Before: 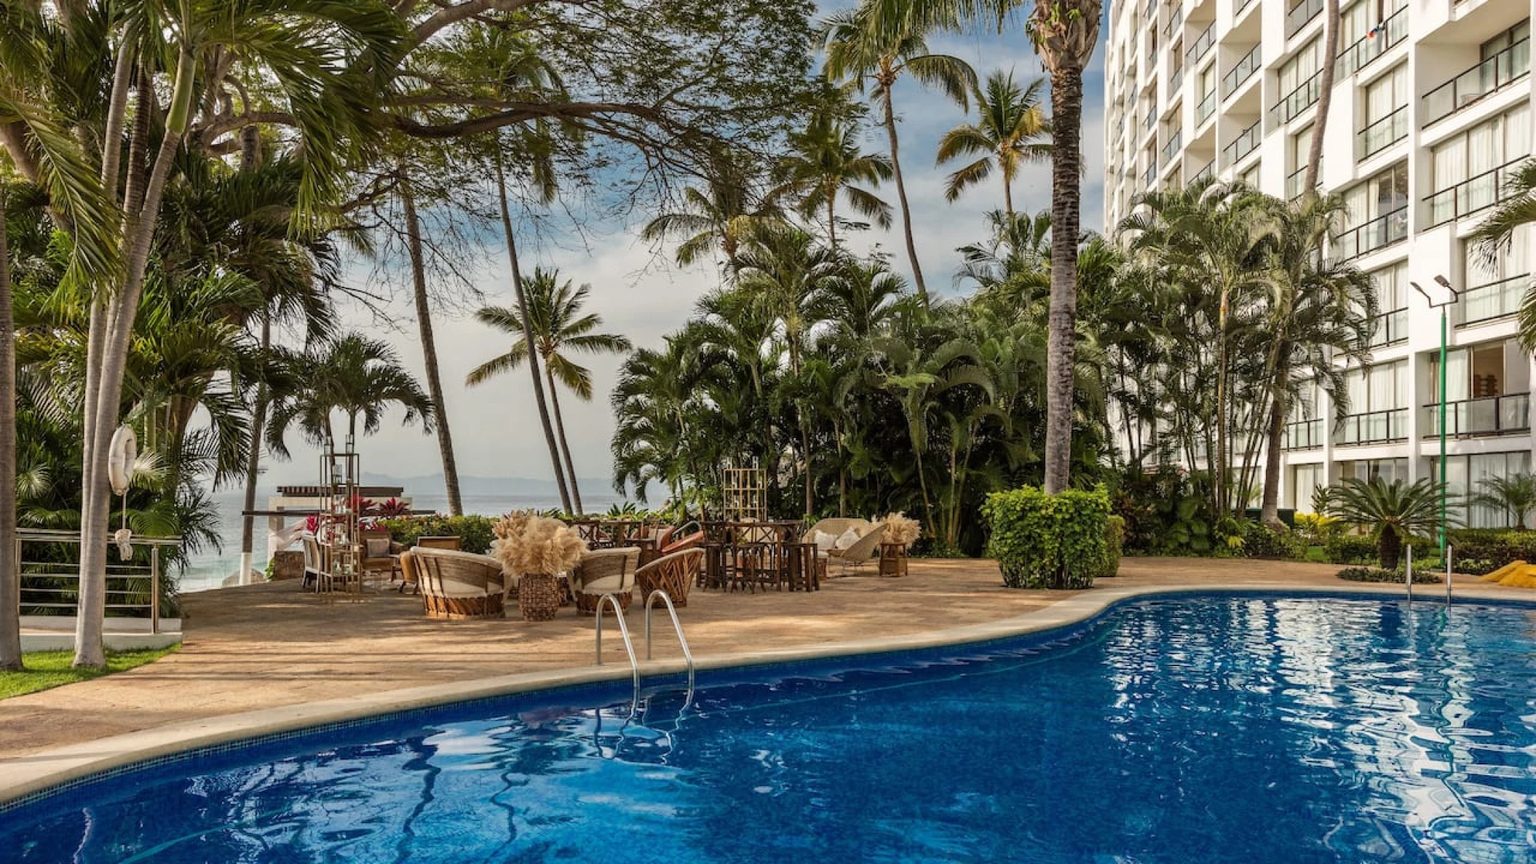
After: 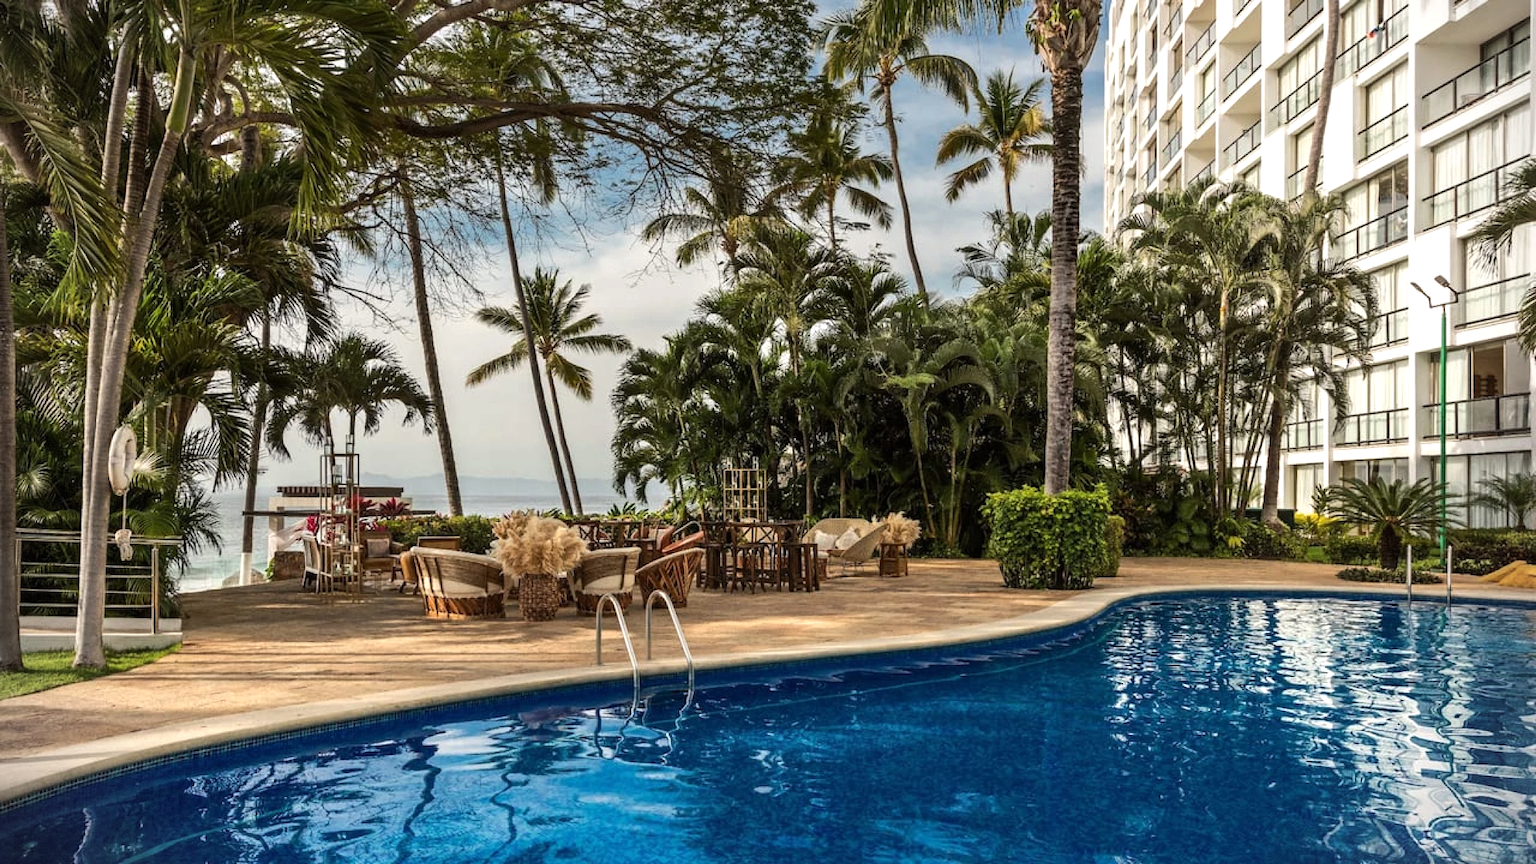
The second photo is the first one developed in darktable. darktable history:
tone equalizer: -8 EV -0.417 EV, -7 EV -0.389 EV, -6 EV -0.333 EV, -5 EV -0.222 EV, -3 EV 0.222 EV, -2 EV 0.333 EV, -1 EV 0.389 EV, +0 EV 0.417 EV, edges refinement/feathering 500, mask exposure compensation -1.57 EV, preserve details no
vignetting: dithering 8-bit output, unbound false
